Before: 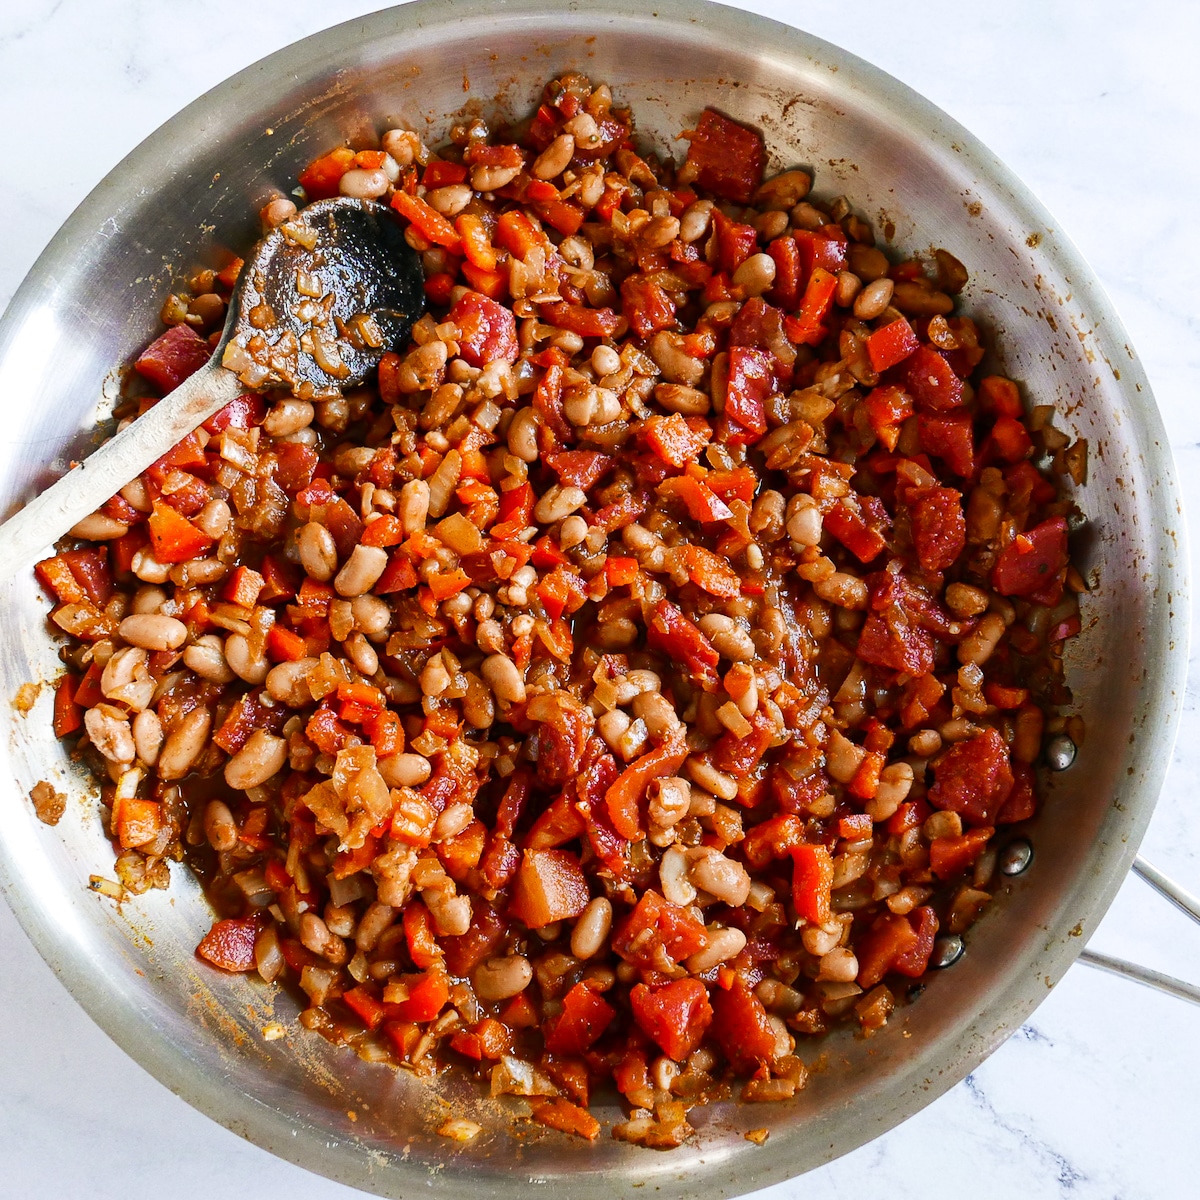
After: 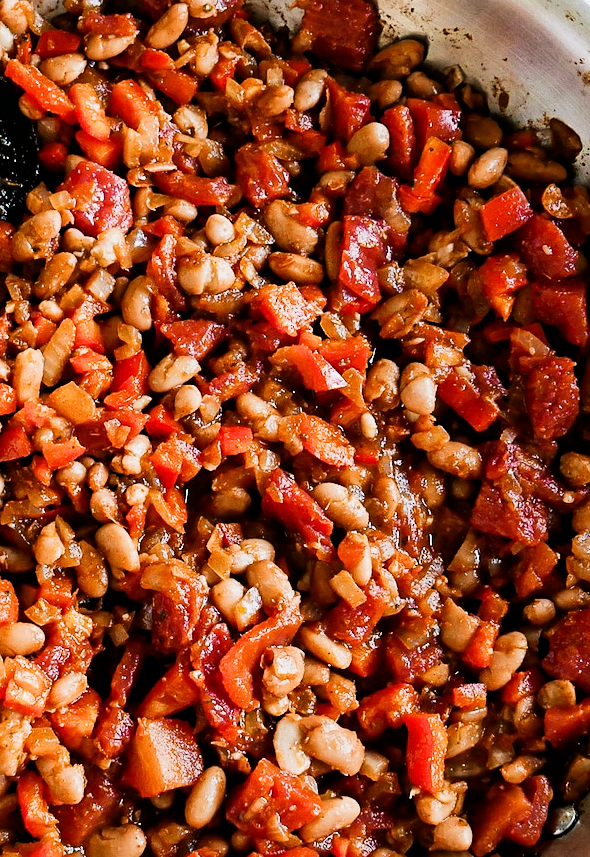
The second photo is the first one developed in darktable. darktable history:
sharpen: amount 0.201
filmic rgb: black relative exposure -5.13 EV, white relative exposure 3.55 EV, hardness 3.17, contrast 1.299, highlights saturation mix -49.97%
crop: left 32.246%, top 10.967%, right 18.525%, bottom 17.595%
exposure: exposure 0.298 EV, compensate highlight preservation false
